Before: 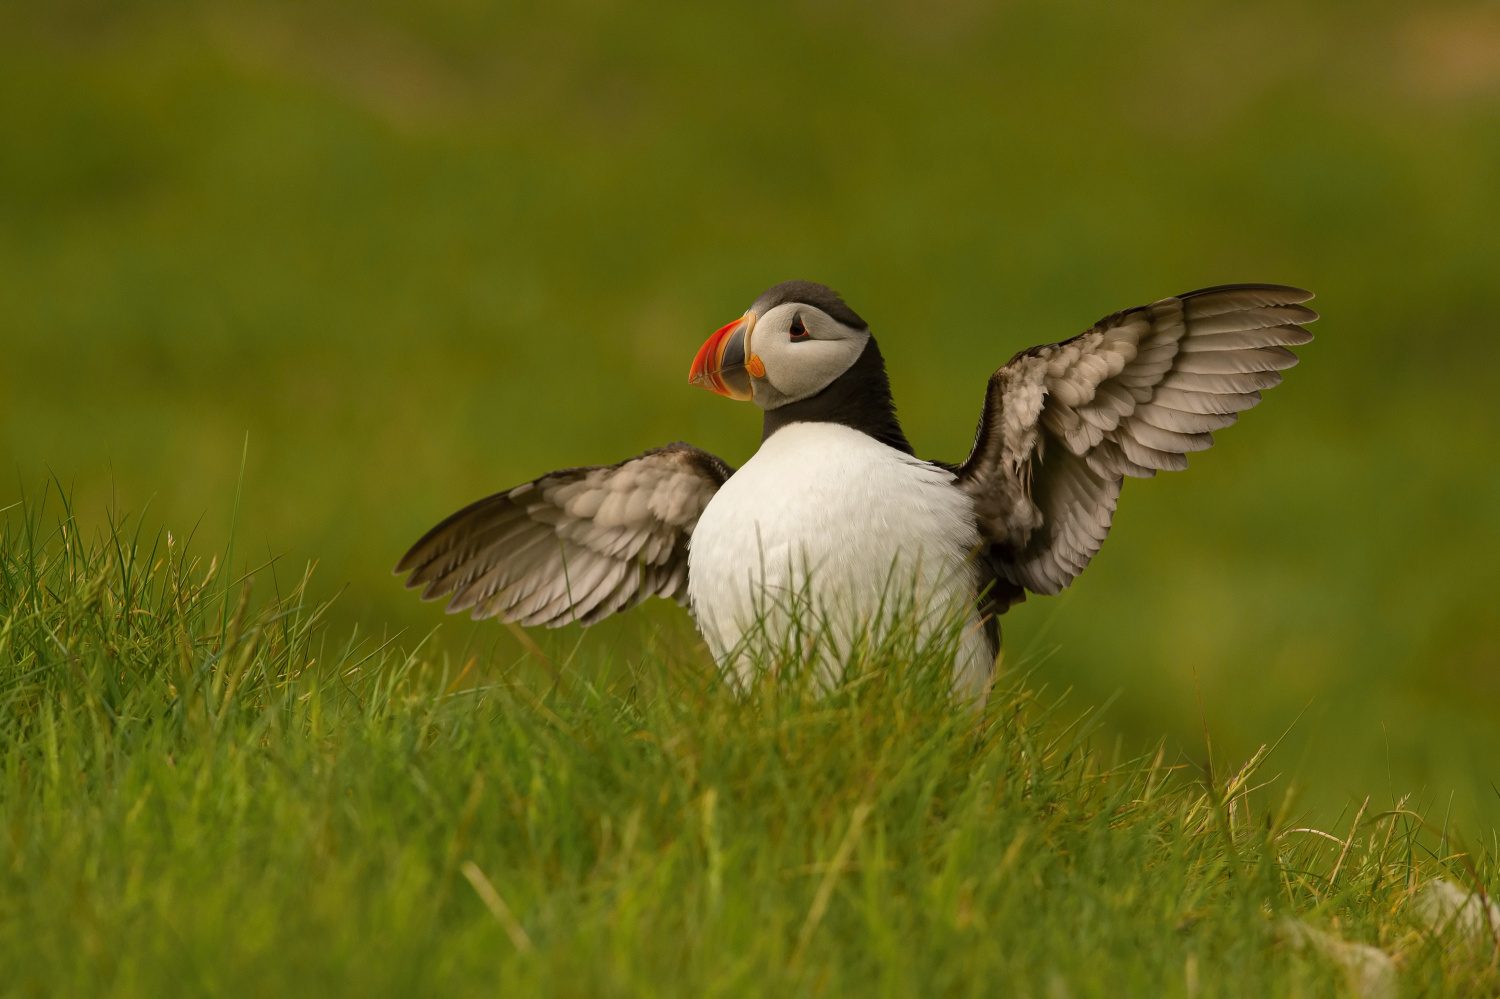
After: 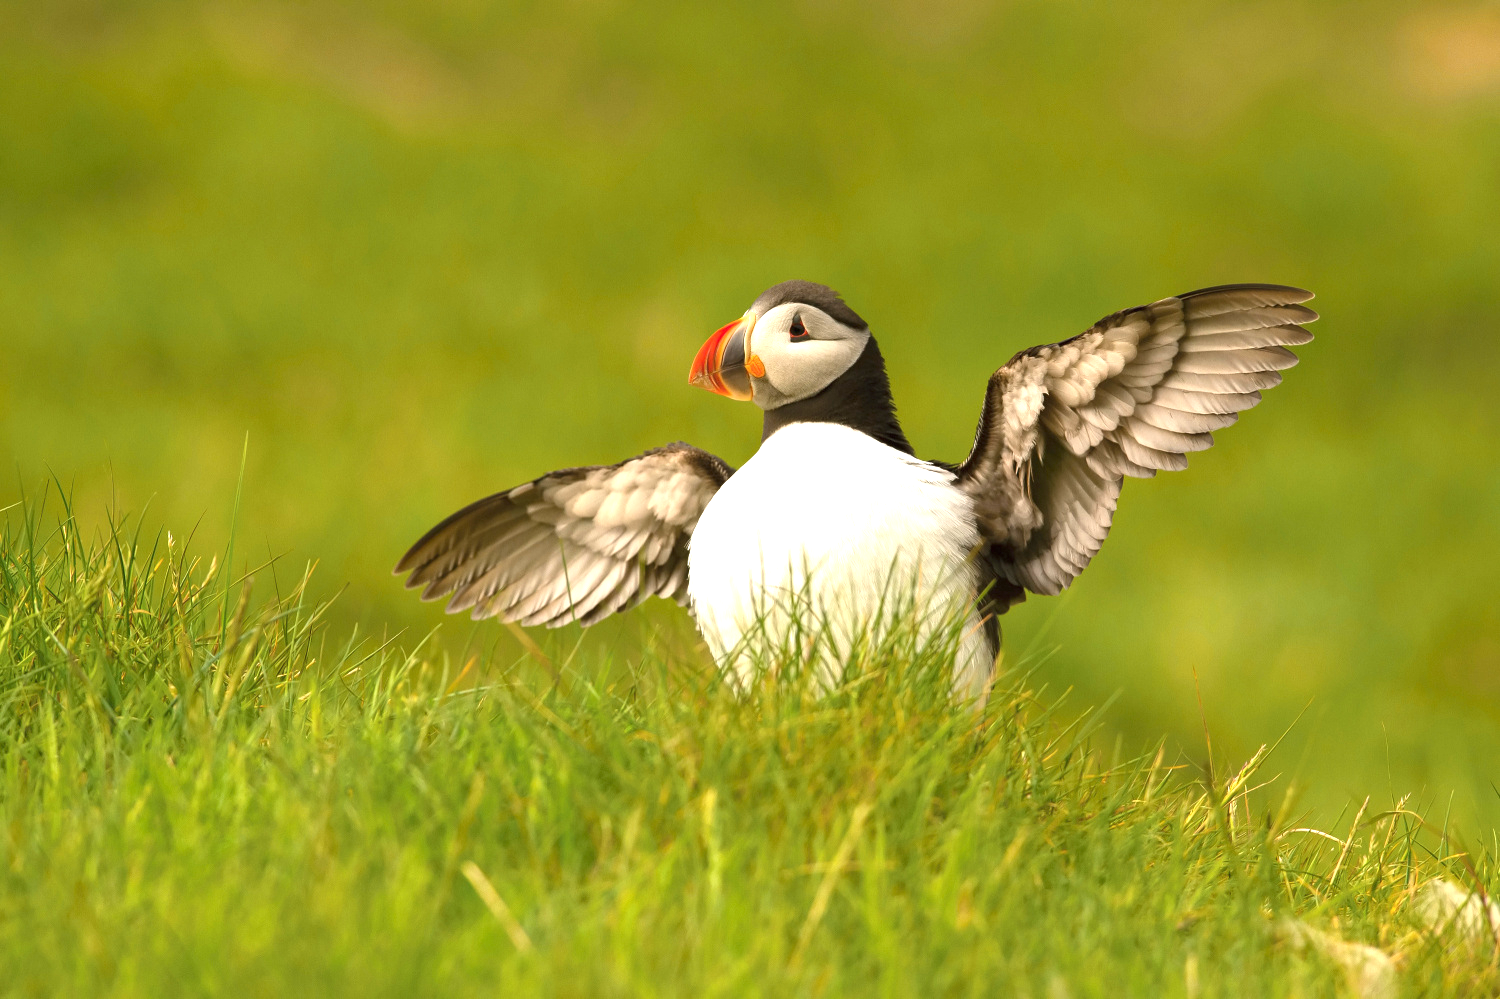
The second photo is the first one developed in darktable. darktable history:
exposure: black level correction 0, exposure 1.406 EV, compensate highlight preservation false
